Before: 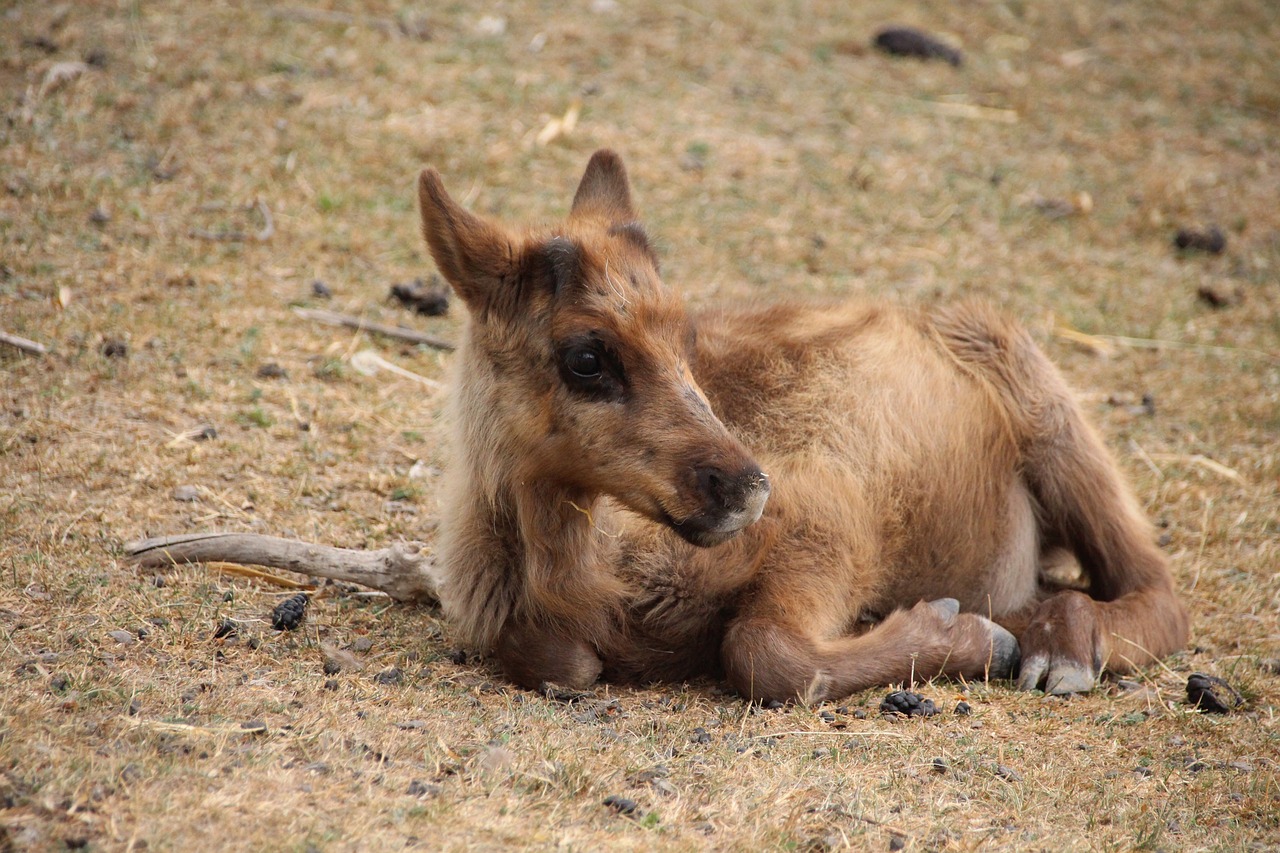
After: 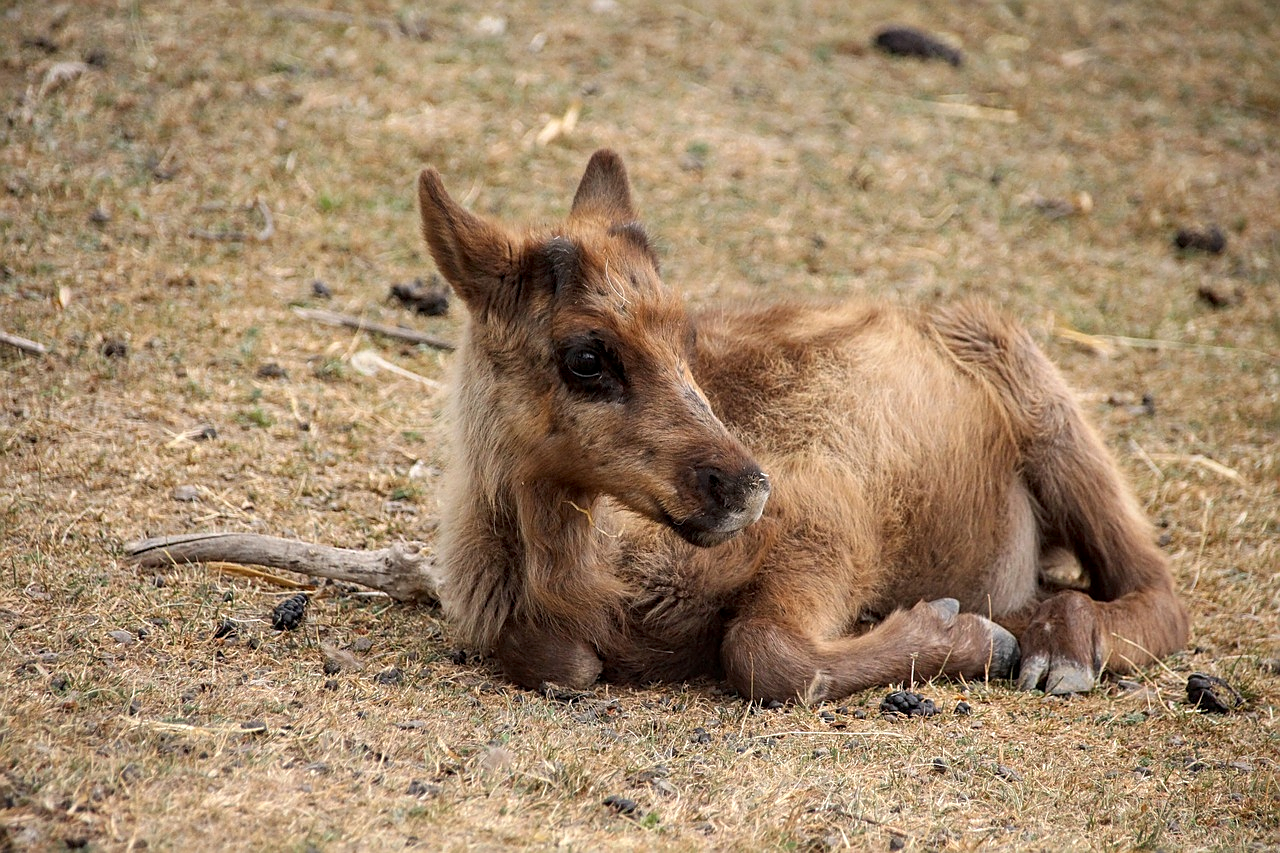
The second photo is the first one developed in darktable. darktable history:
color balance rgb: on, module defaults
sharpen: on, module defaults
local contrast: on, module defaults
